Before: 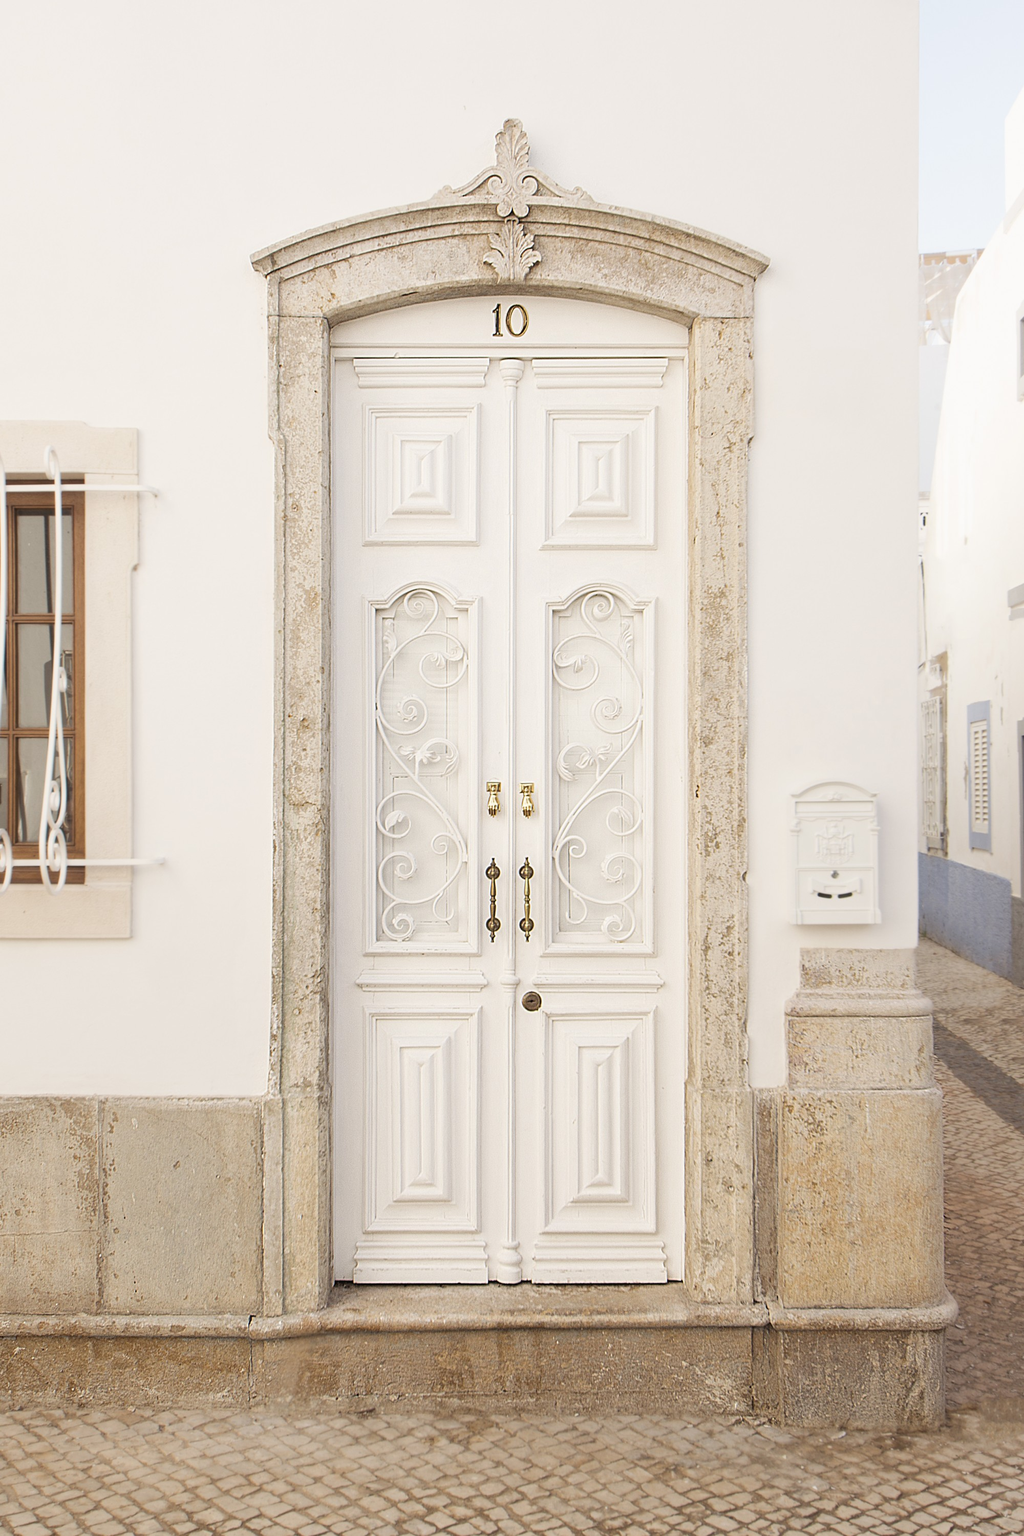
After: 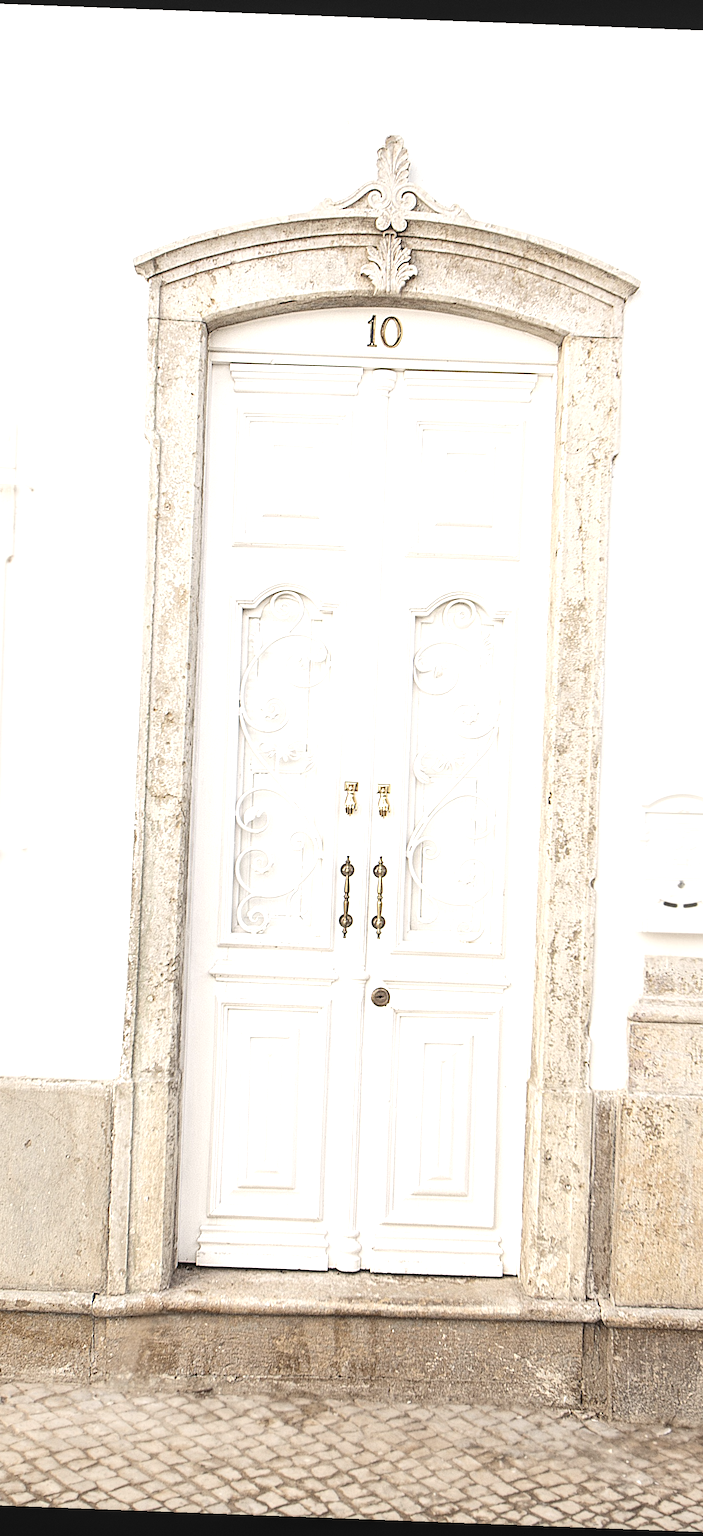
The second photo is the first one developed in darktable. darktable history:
grain: coarseness 0.09 ISO
color balance rgb: saturation formula JzAzBz (2021)
levels: mode automatic, black 0.023%, white 99.97%, levels [0.062, 0.494, 0.925]
crop and rotate: left 15.055%, right 18.278%
rotate and perspective: rotation 2.17°, automatic cropping off
local contrast: detail 130%
contrast brightness saturation: contrast 0.1, saturation -0.3
exposure: black level correction 0, exposure 0.7 EV, compensate exposure bias true, compensate highlight preservation false
